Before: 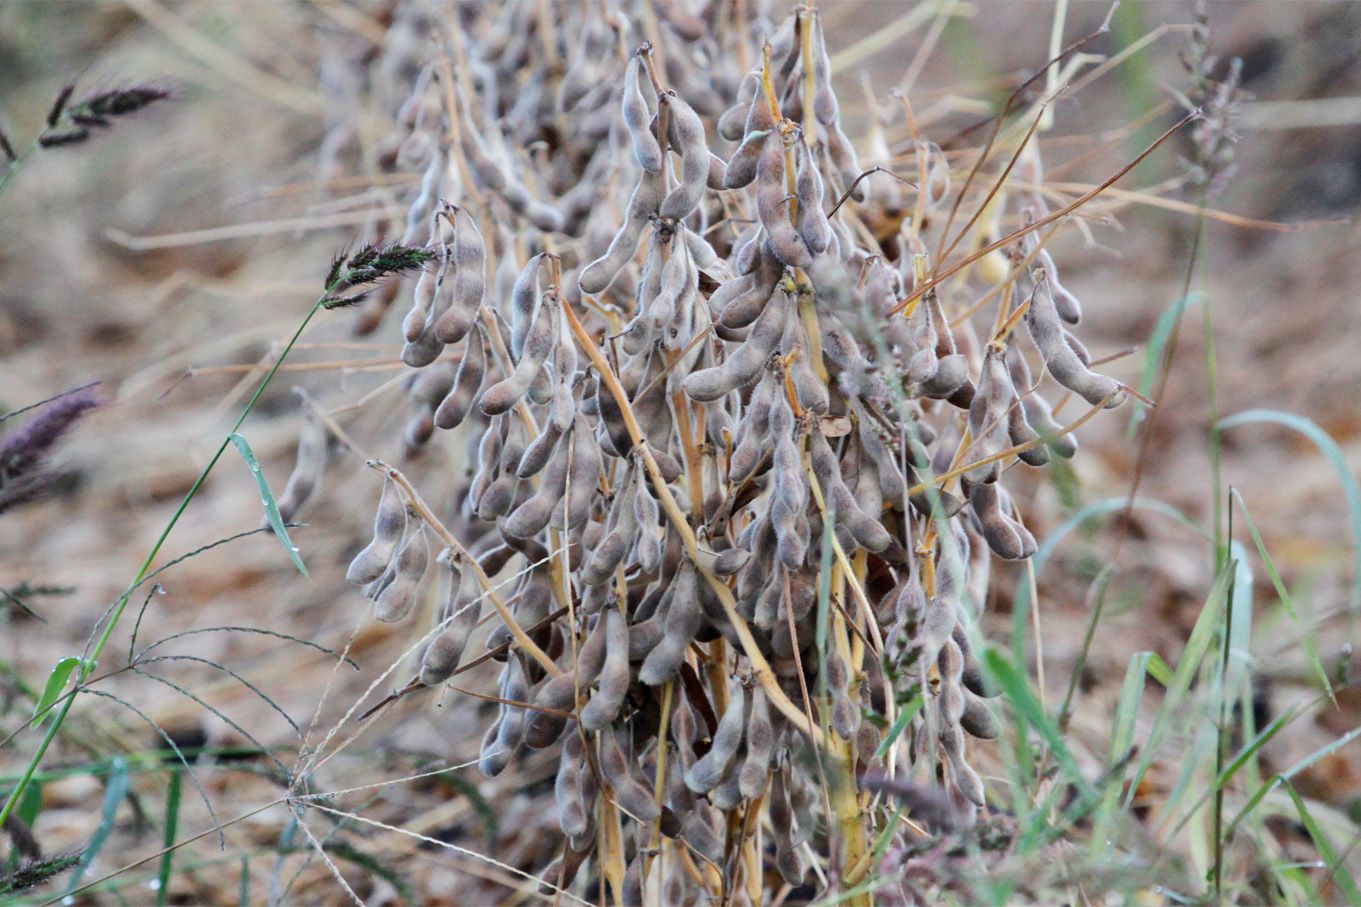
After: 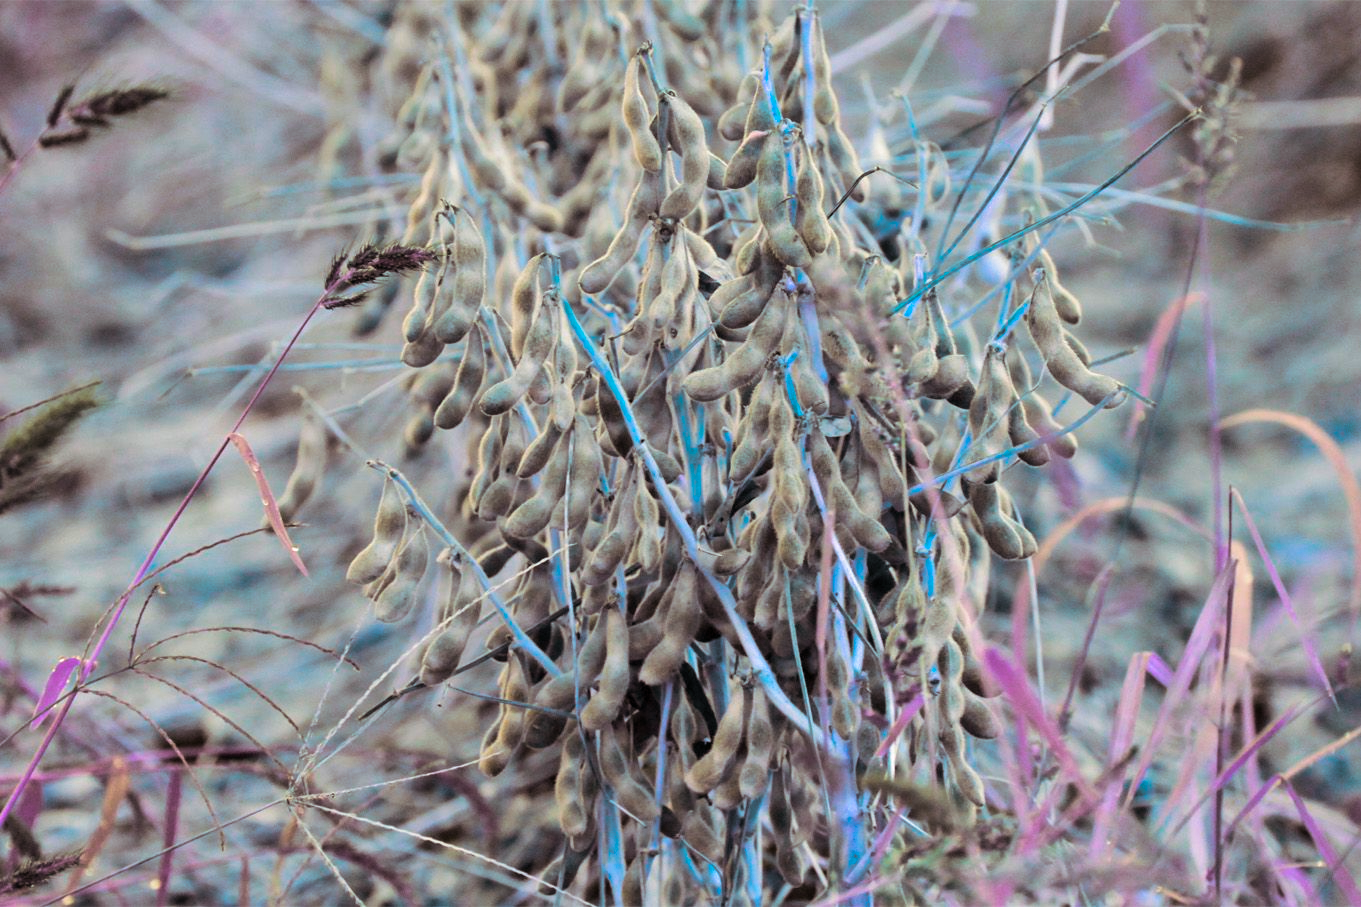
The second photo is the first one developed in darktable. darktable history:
split-toning: shadows › saturation 0.24, highlights › hue 54°, highlights › saturation 0.24
color balance rgb: hue shift 180°, global vibrance 50%, contrast 0.32%
